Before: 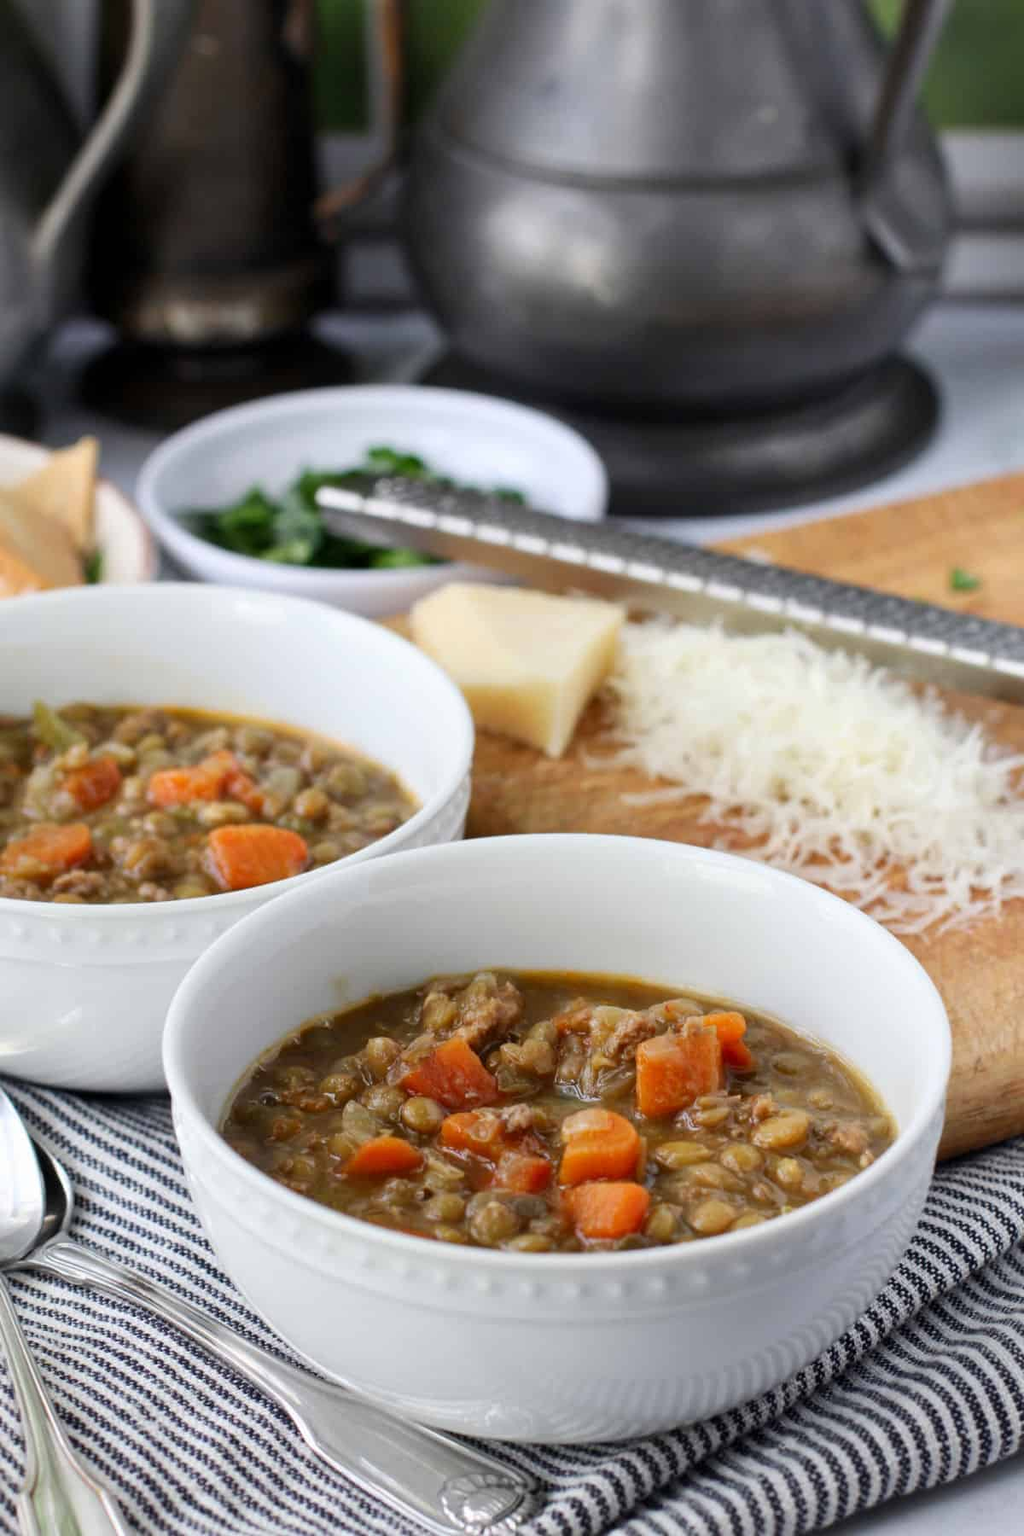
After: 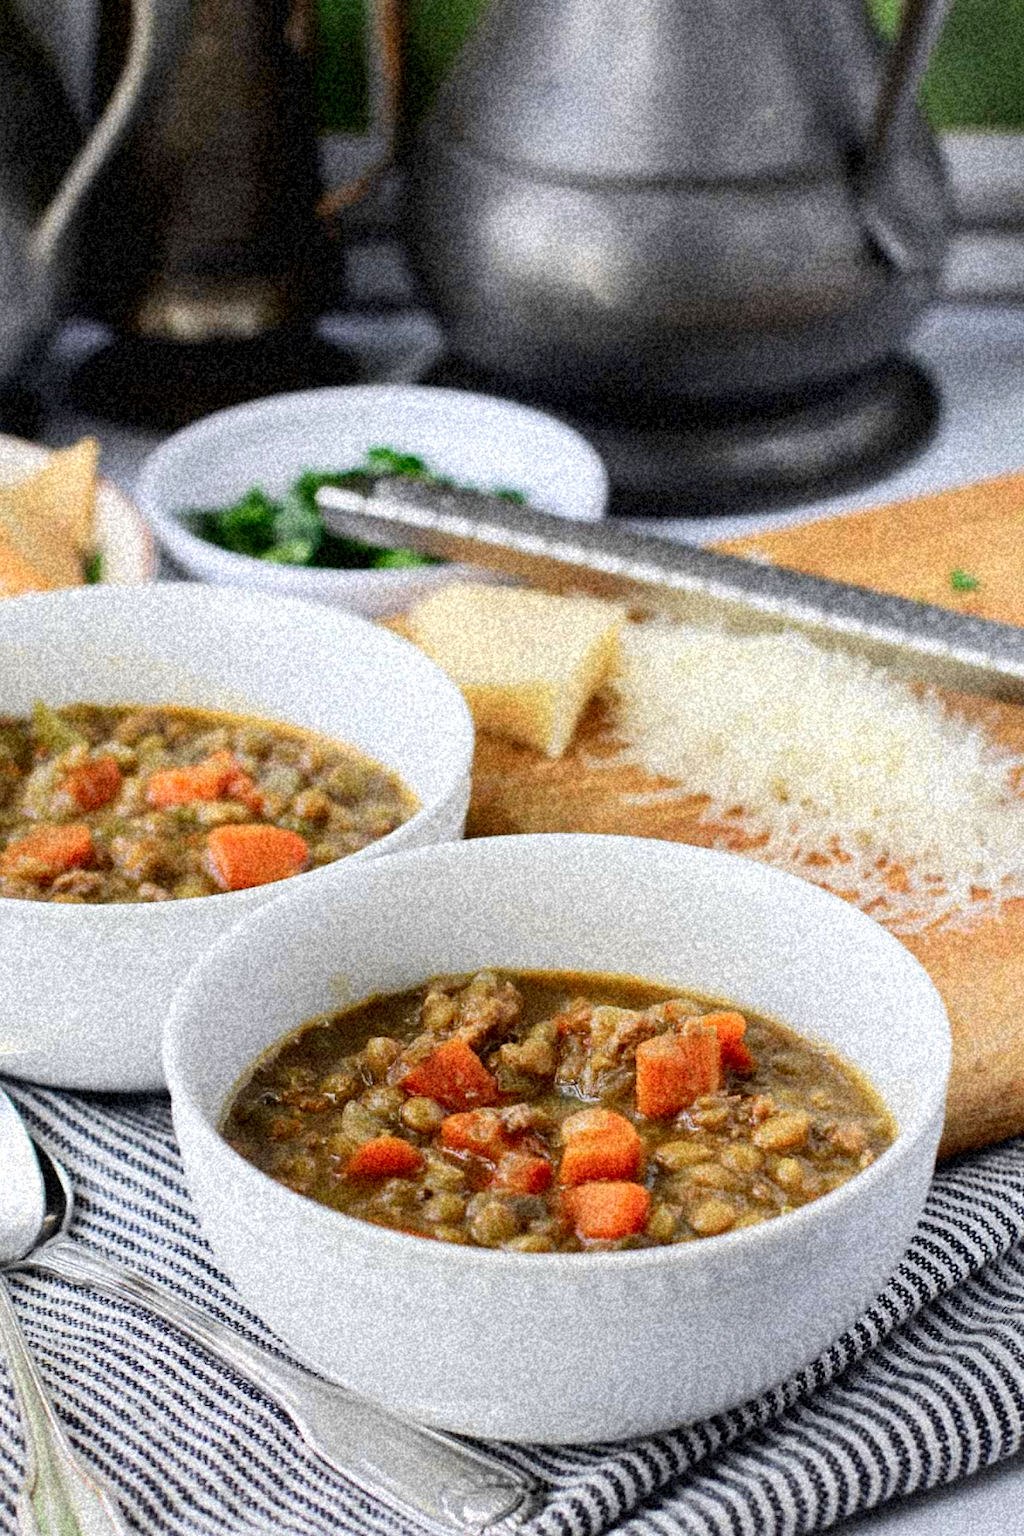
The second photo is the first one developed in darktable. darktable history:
grain: coarseness 46.9 ISO, strength 50.21%, mid-tones bias 0%
tone curve: curves: ch0 [(0, 0.013) (0.054, 0.018) (0.205, 0.191) (0.289, 0.292) (0.39, 0.424) (0.493, 0.551) (0.666, 0.743) (0.795, 0.841) (1, 0.998)]; ch1 [(0, 0) (0.385, 0.343) (0.439, 0.415) (0.494, 0.495) (0.501, 0.501) (0.51, 0.509) (0.548, 0.554) (0.586, 0.601) (0.66, 0.687) (0.783, 0.804) (1, 1)]; ch2 [(0, 0) (0.304, 0.31) (0.403, 0.399) (0.441, 0.428) (0.47, 0.469) (0.498, 0.496) (0.524, 0.538) (0.566, 0.579) (0.633, 0.665) (0.7, 0.711) (1, 1)], color space Lab, independent channels, preserve colors none
